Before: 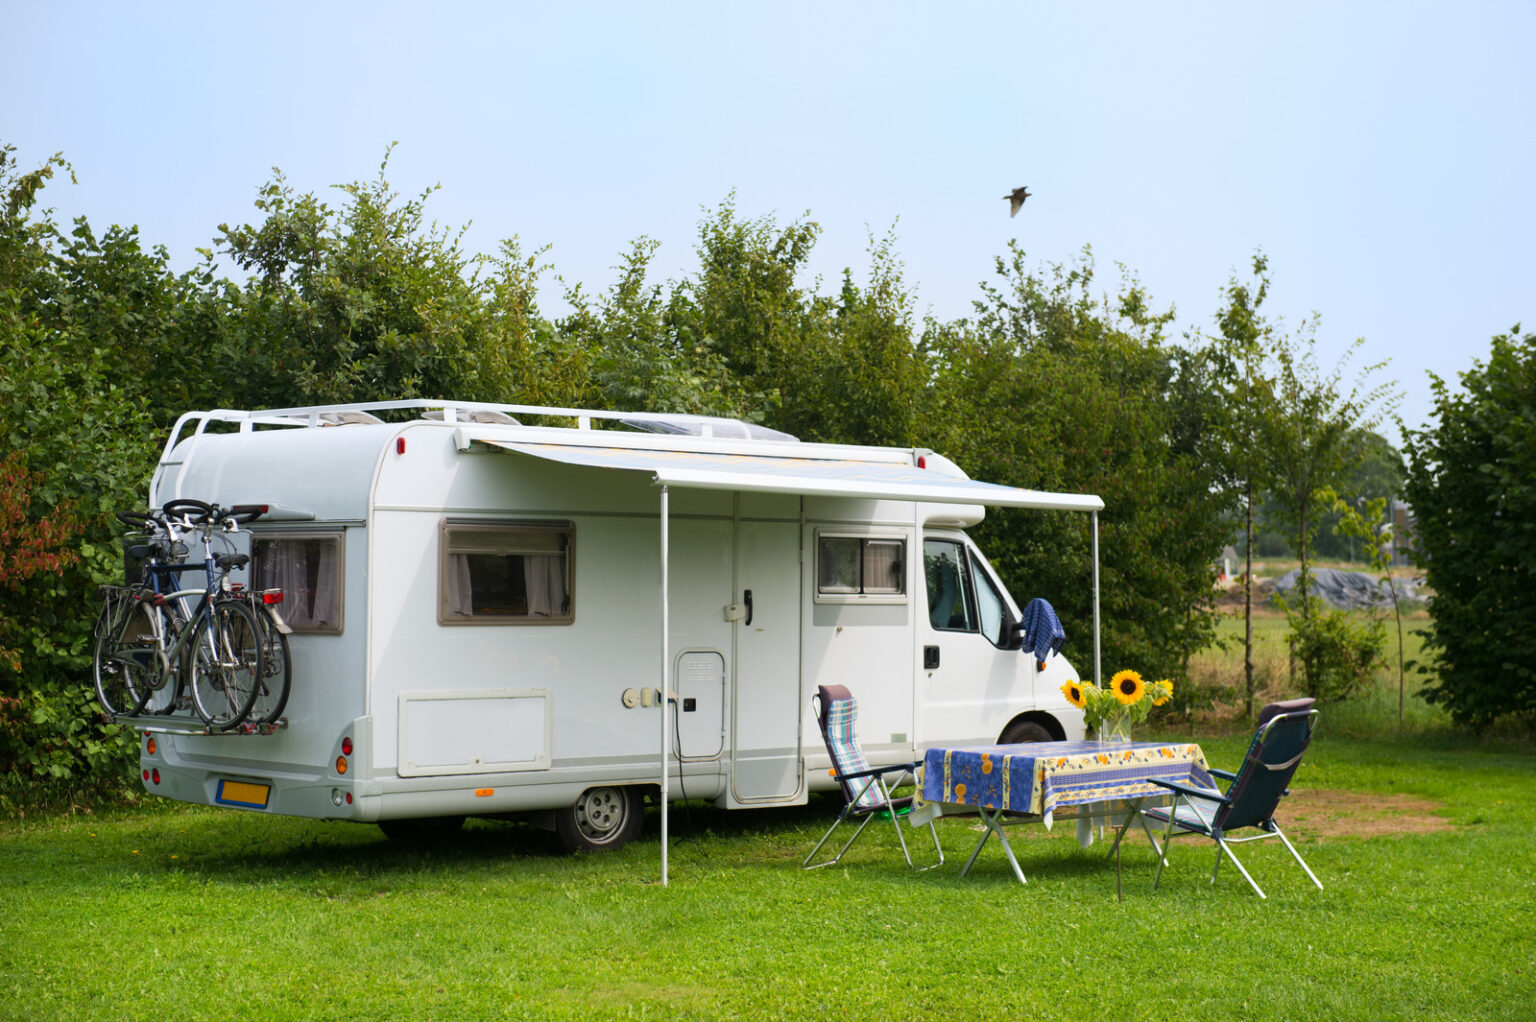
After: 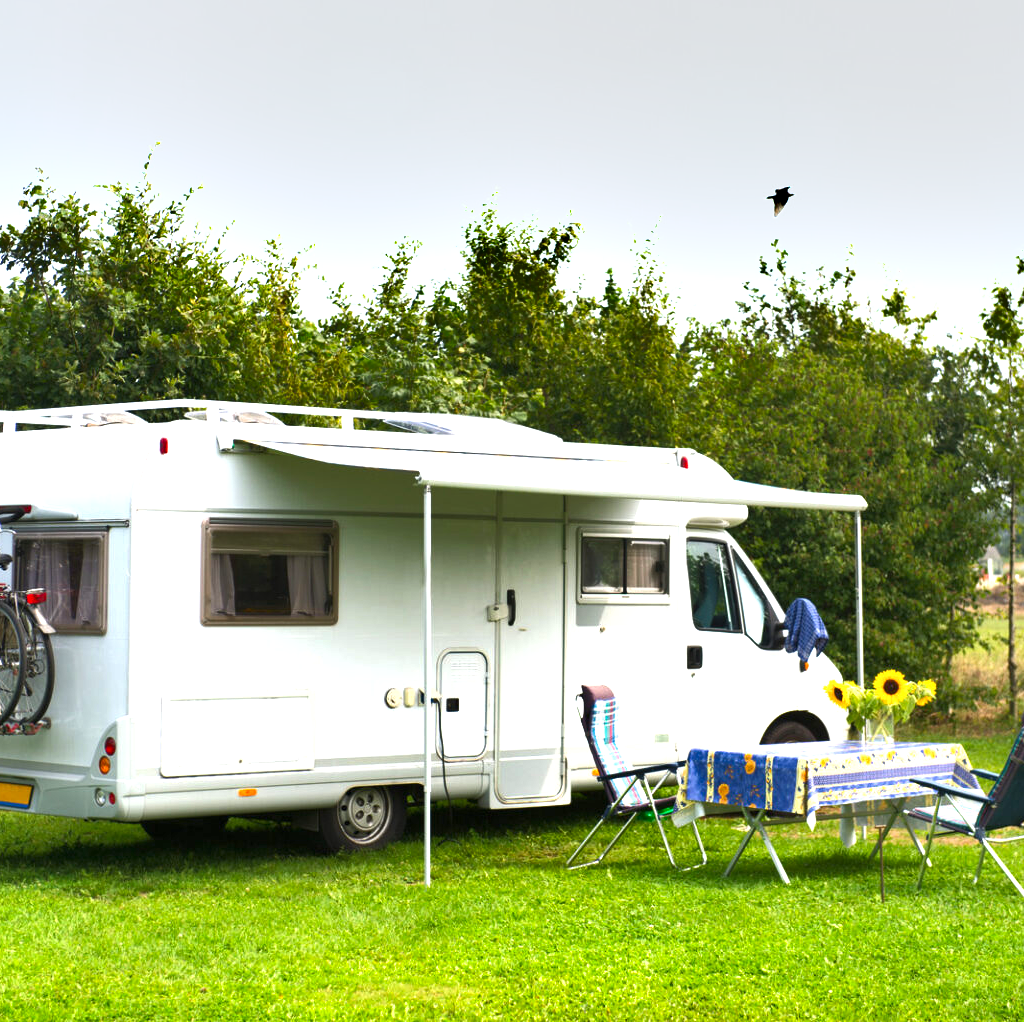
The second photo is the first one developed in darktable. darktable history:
shadows and highlights: shadows 53, soften with gaussian
crop and rotate: left 15.446%, right 17.836%
exposure: black level correction 0, exposure 1.1 EV, compensate highlight preservation false
